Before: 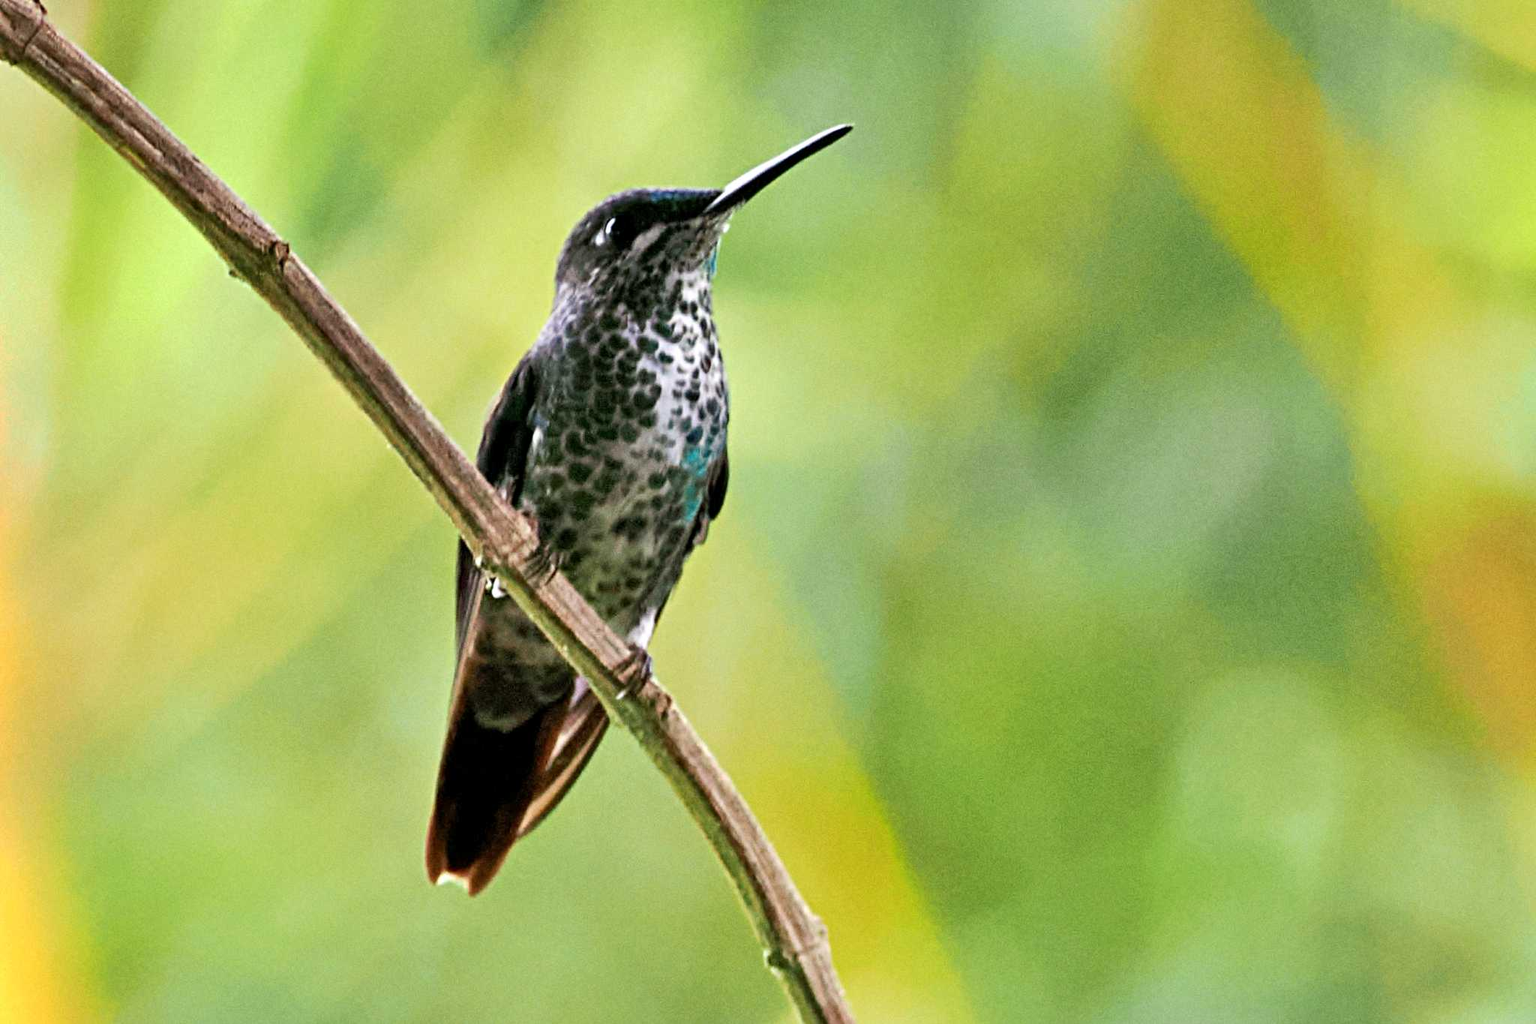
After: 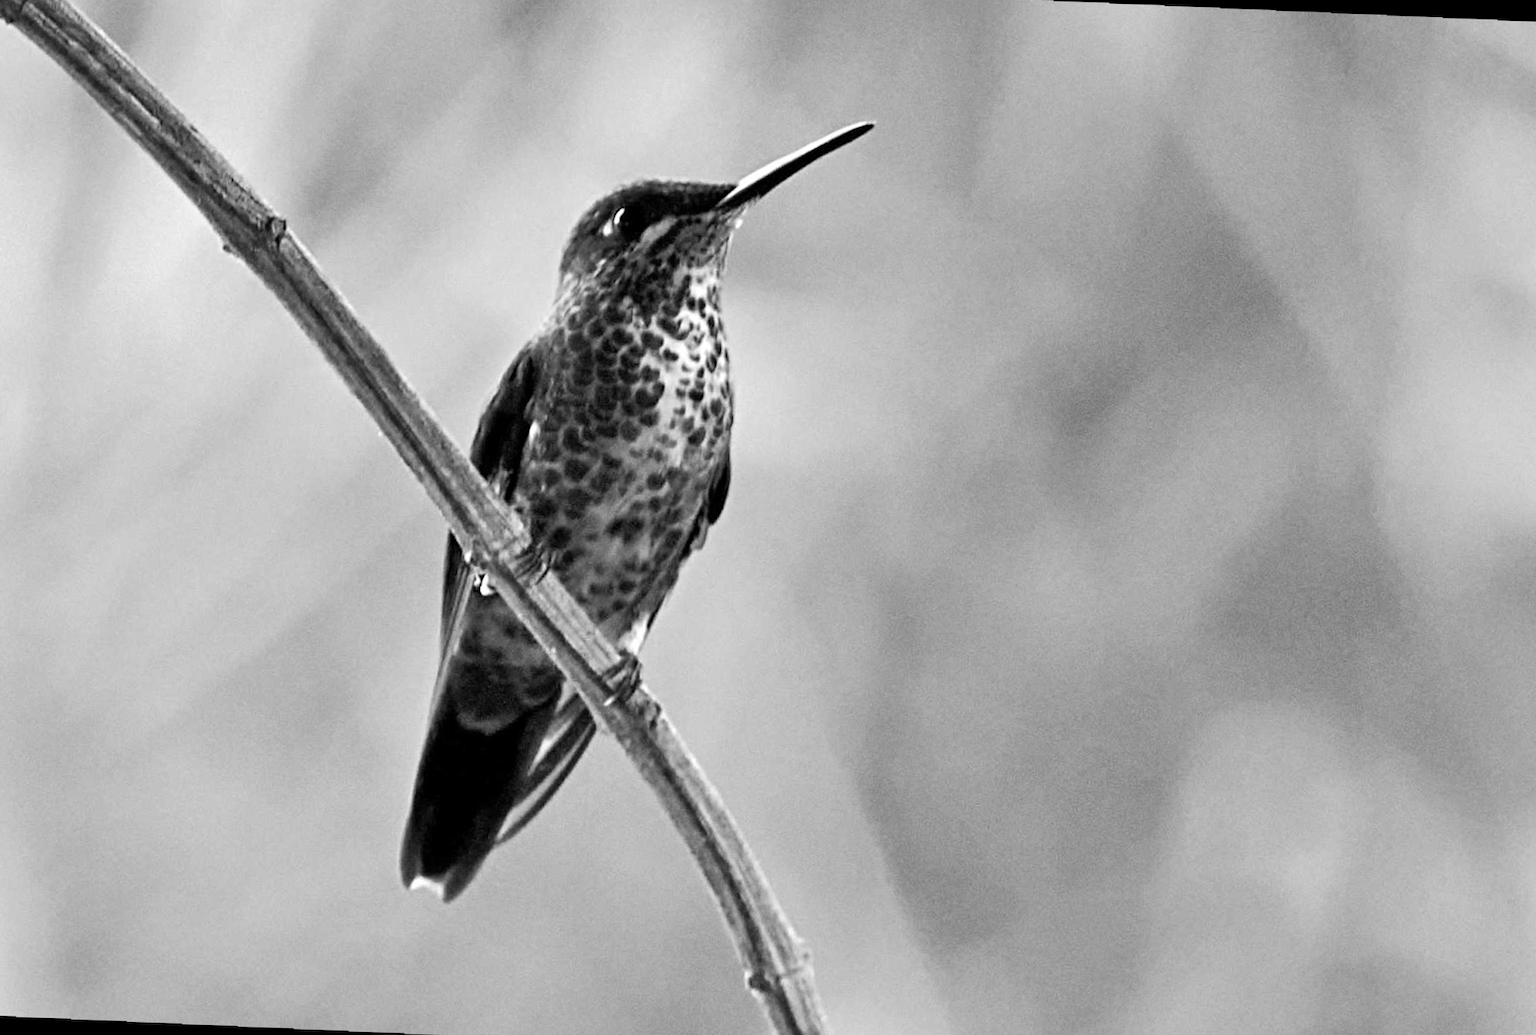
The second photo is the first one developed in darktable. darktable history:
monochrome: on, module defaults
white balance: red 1.004, blue 1.096
rotate and perspective: rotation 0.8°, automatic cropping off
crop and rotate: angle -1.69°
